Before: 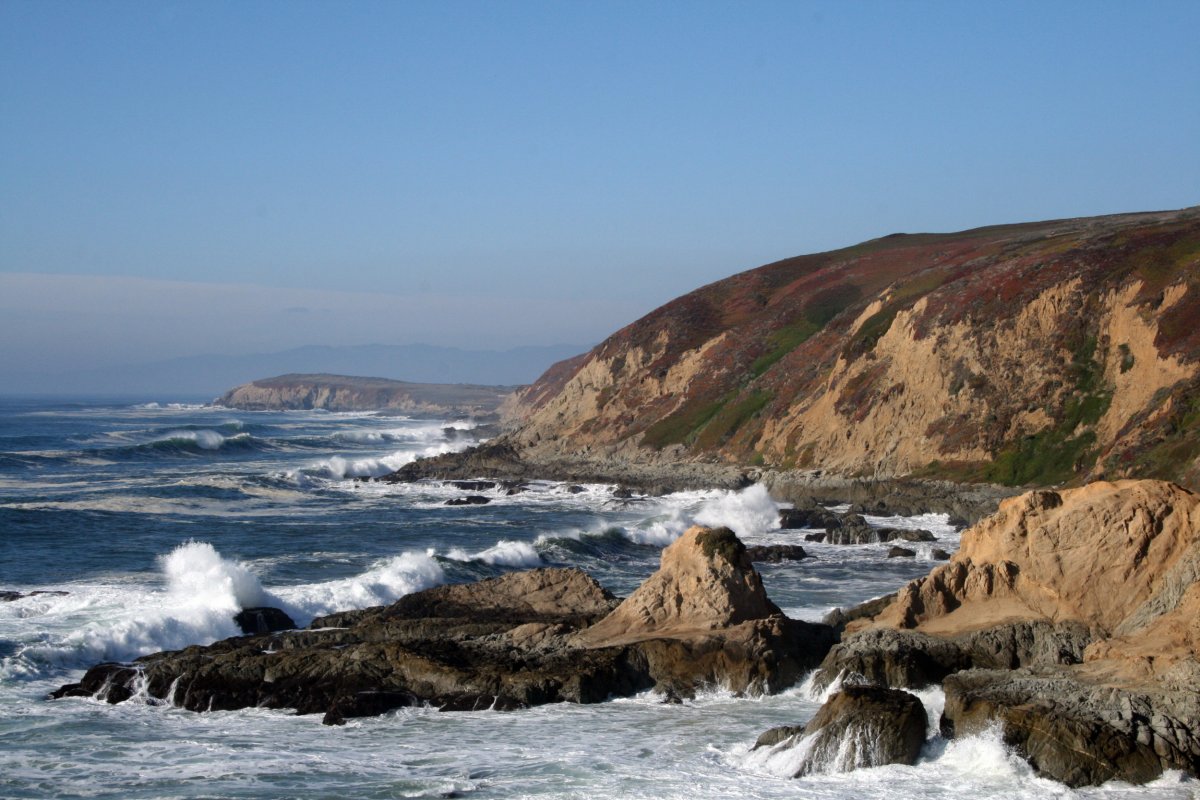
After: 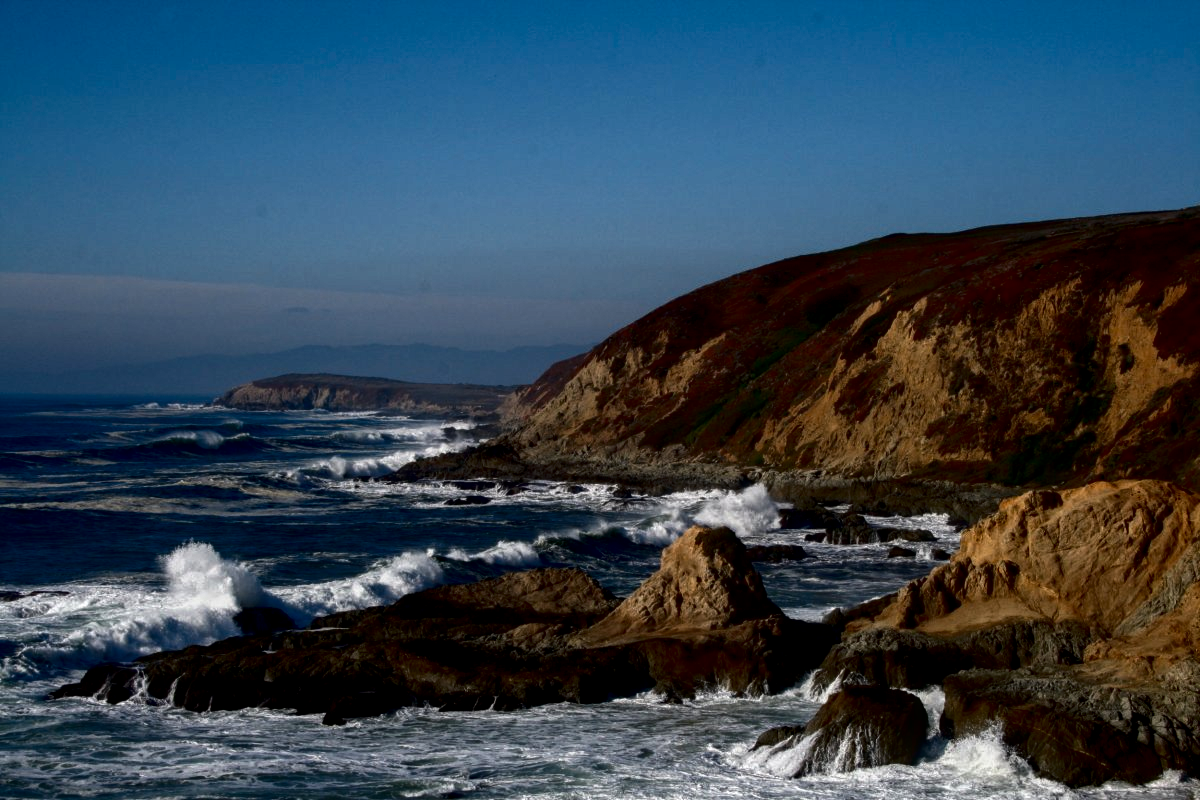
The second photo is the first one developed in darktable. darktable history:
local contrast: highlights 25%, detail 130%
contrast brightness saturation: contrast 0.09, brightness -0.59, saturation 0.17
